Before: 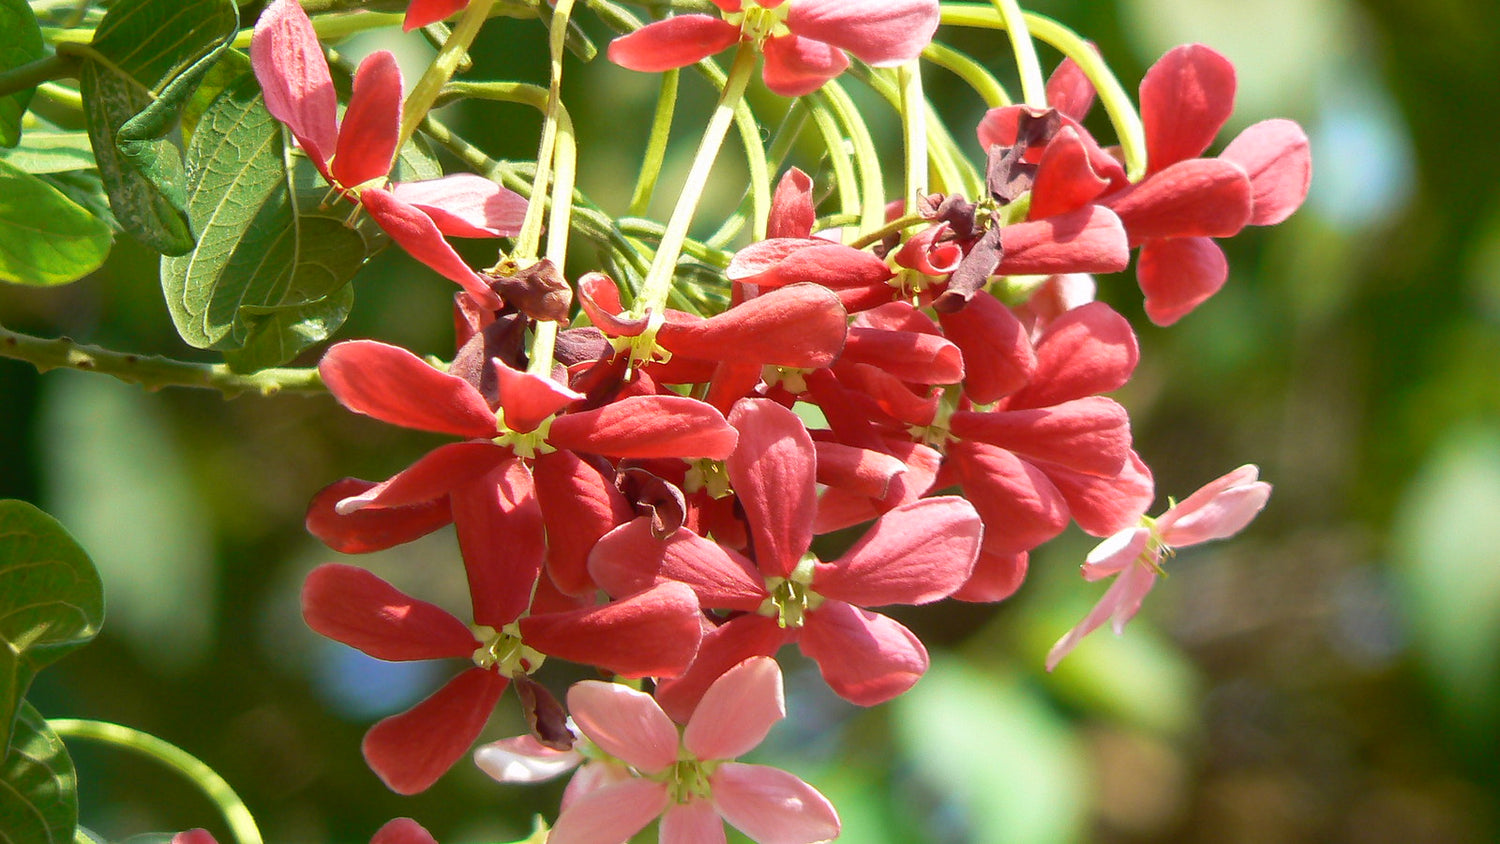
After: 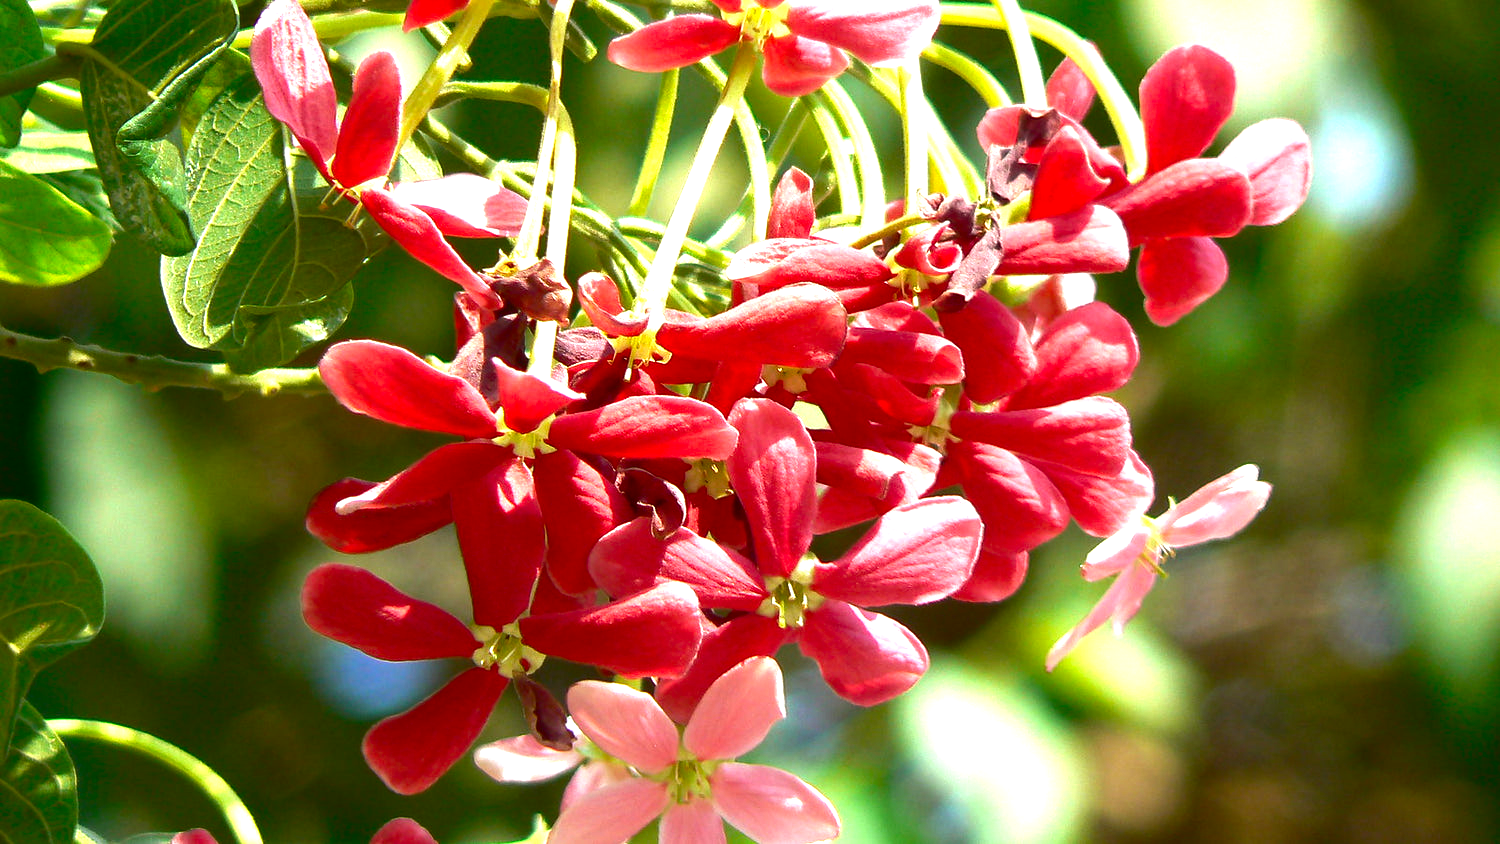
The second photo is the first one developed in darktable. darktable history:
exposure: black level correction 0, exposure 0.89 EV, compensate highlight preservation false
contrast brightness saturation: brightness -0.197, saturation 0.076
